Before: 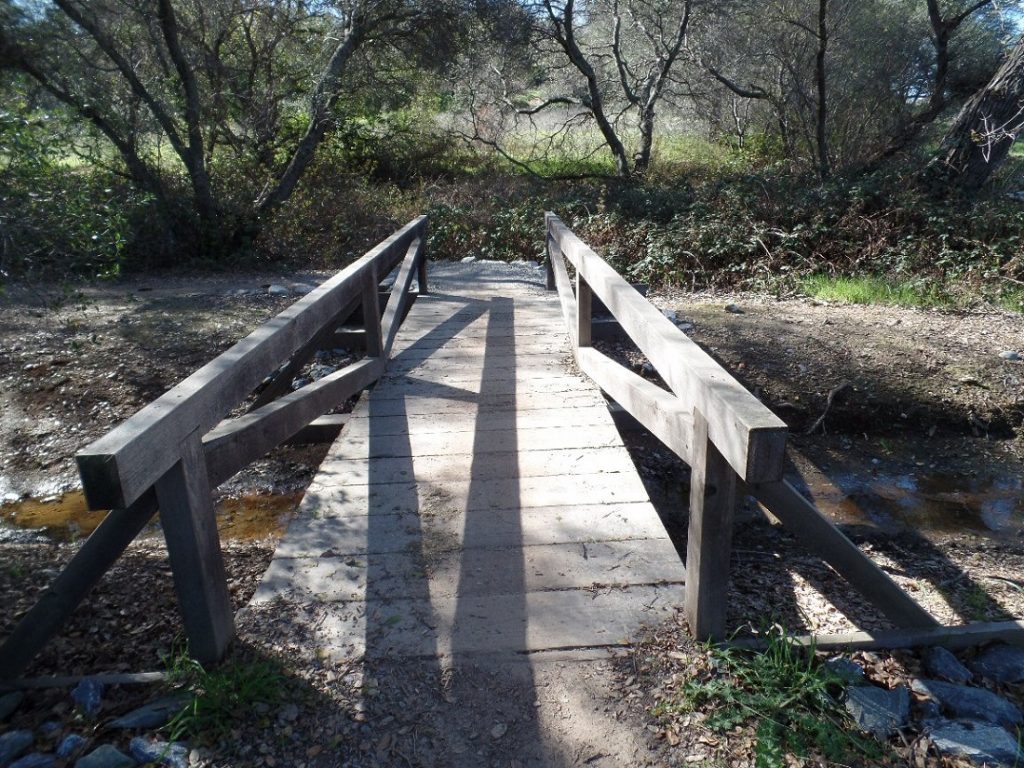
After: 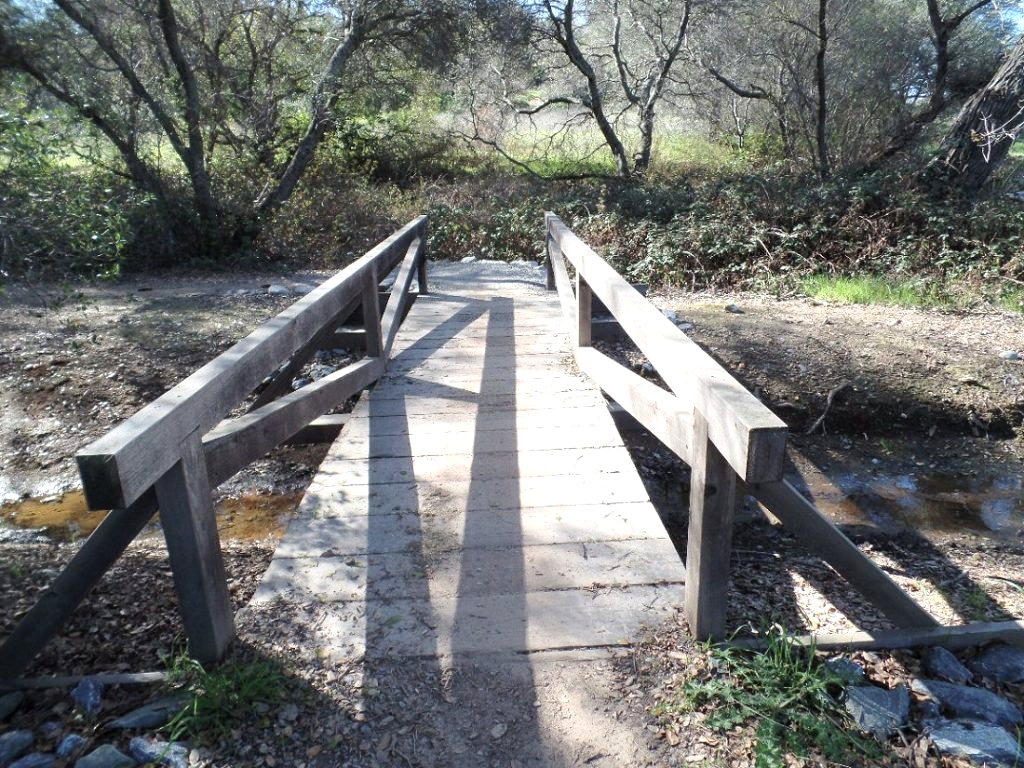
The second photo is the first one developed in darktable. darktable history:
exposure: exposure 0.342 EV, compensate highlight preservation false
tone curve: curves: ch0 [(0, 0) (0.003, 0.004) (0.011, 0.015) (0.025, 0.033) (0.044, 0.058) (0.069, 0.091) (0.1, 0.131) (0.136, 0.178) (0.177, 0.232) (0.224, 0.294) (0.277, 0.362) (0.335, 0.434) (0.399, 0.512) (0.468, 0.582) (0.543, 0.646) (0.623, 0.713) (0.709, 0.783) (0.801, 0.876) (0.898, 0.938) (1, 1)], color space Lab, independent channels, preserve colors none
